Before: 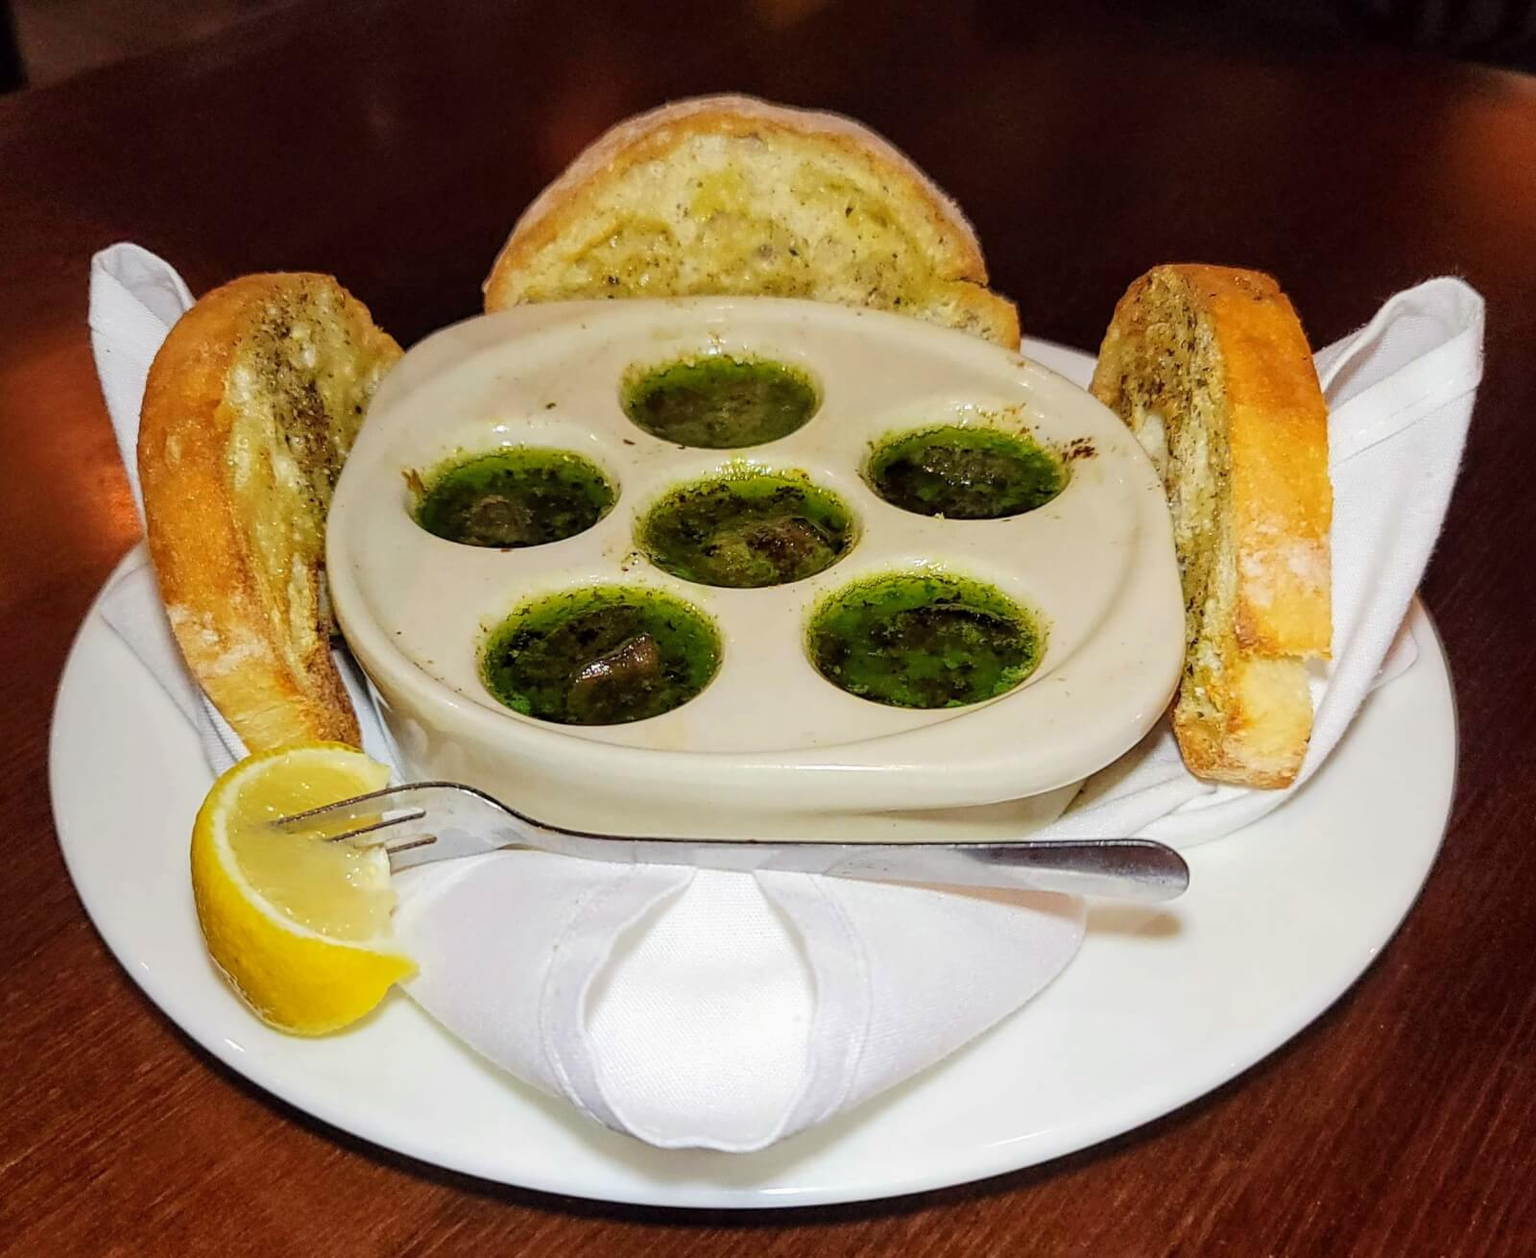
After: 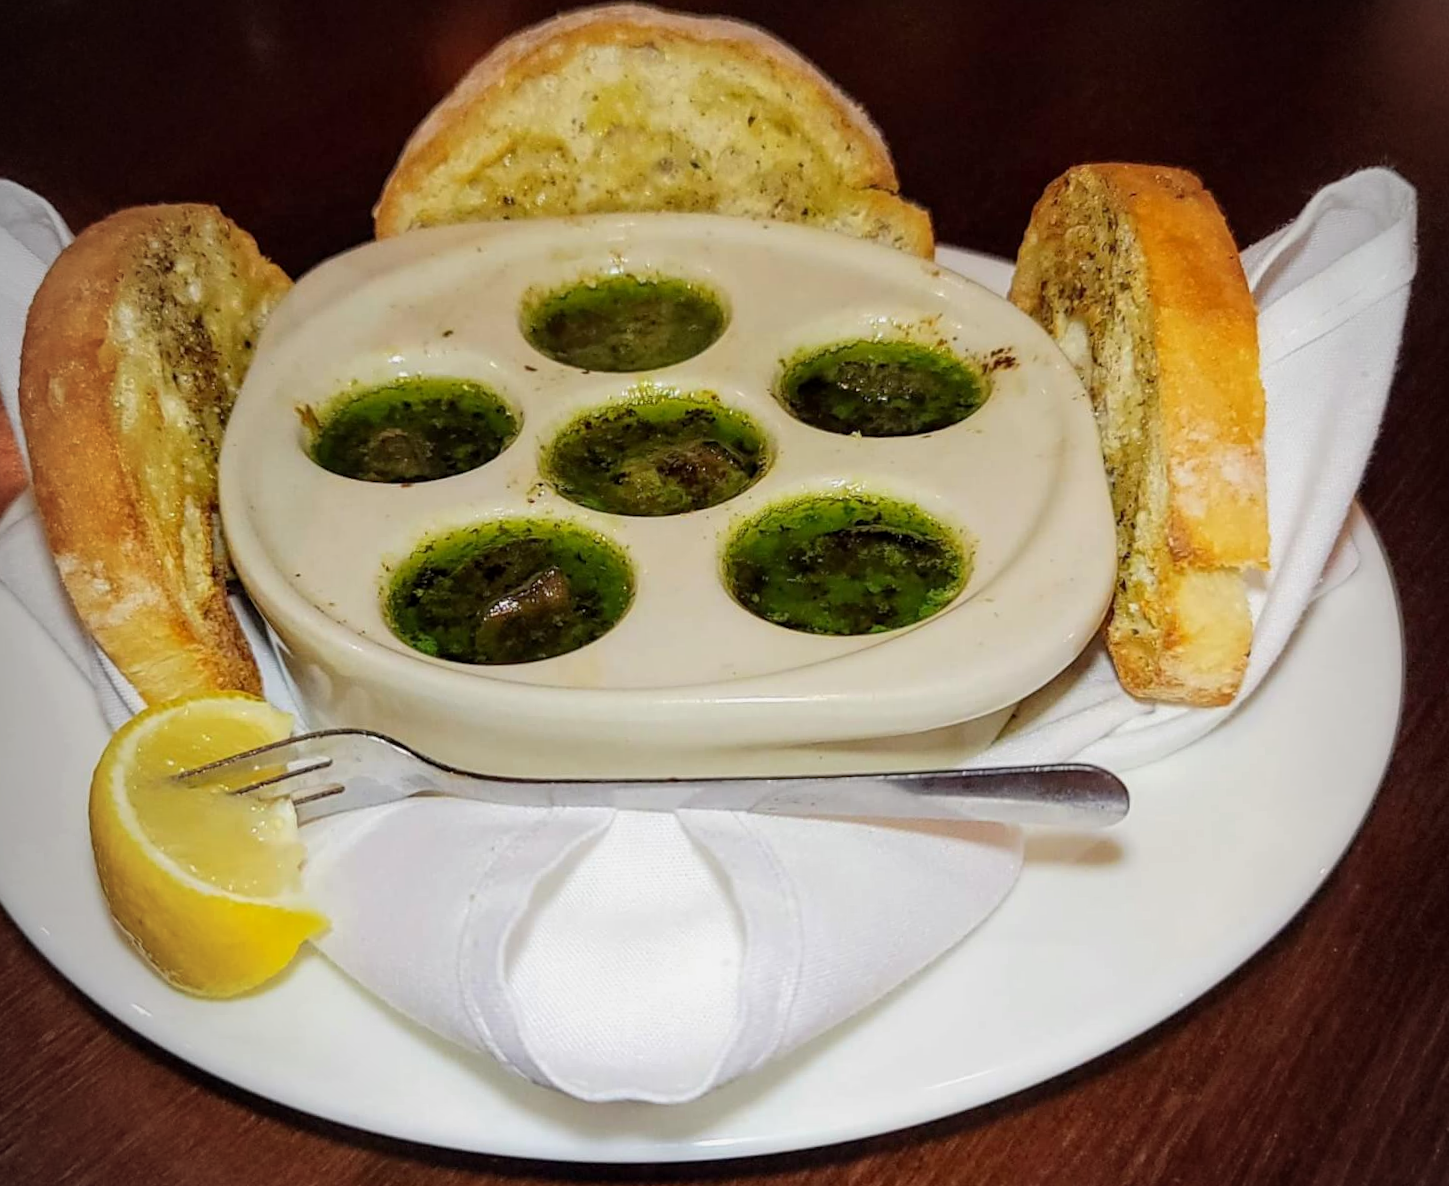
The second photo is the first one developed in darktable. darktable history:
crop and rotate: angle 1.96°, left 5.673%, top 5.673%
exposure: black level correction 0.001, exposure -0.125 EV, compensate exposure bias true, compensate highlight preservation false
vignetting: on, module defaults
